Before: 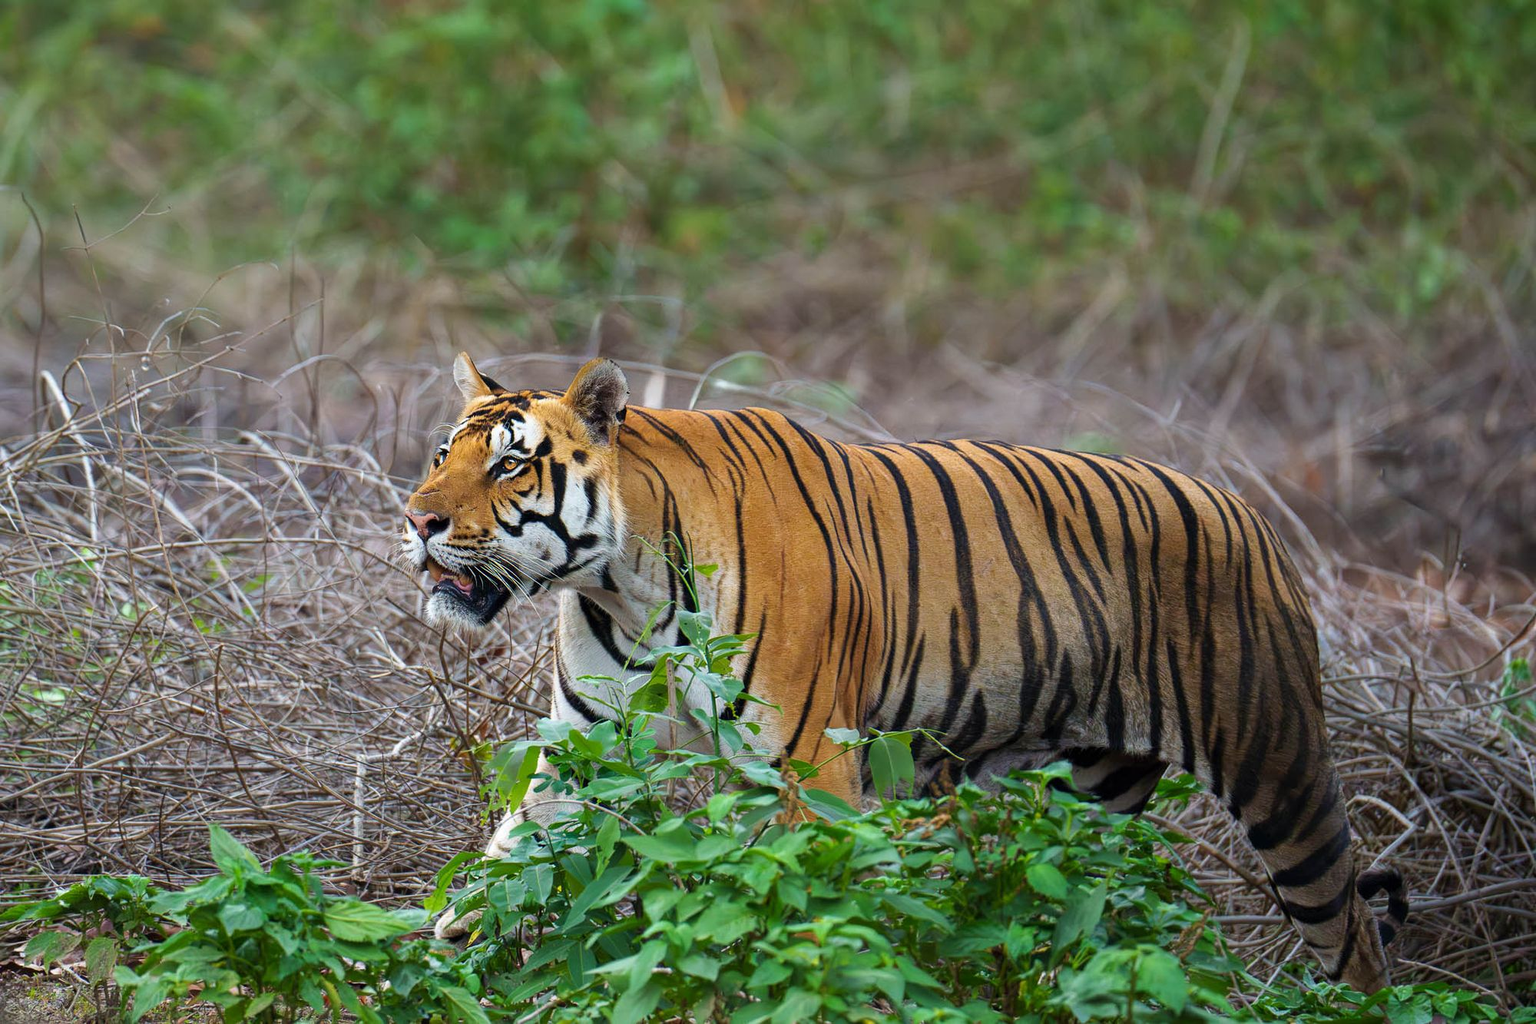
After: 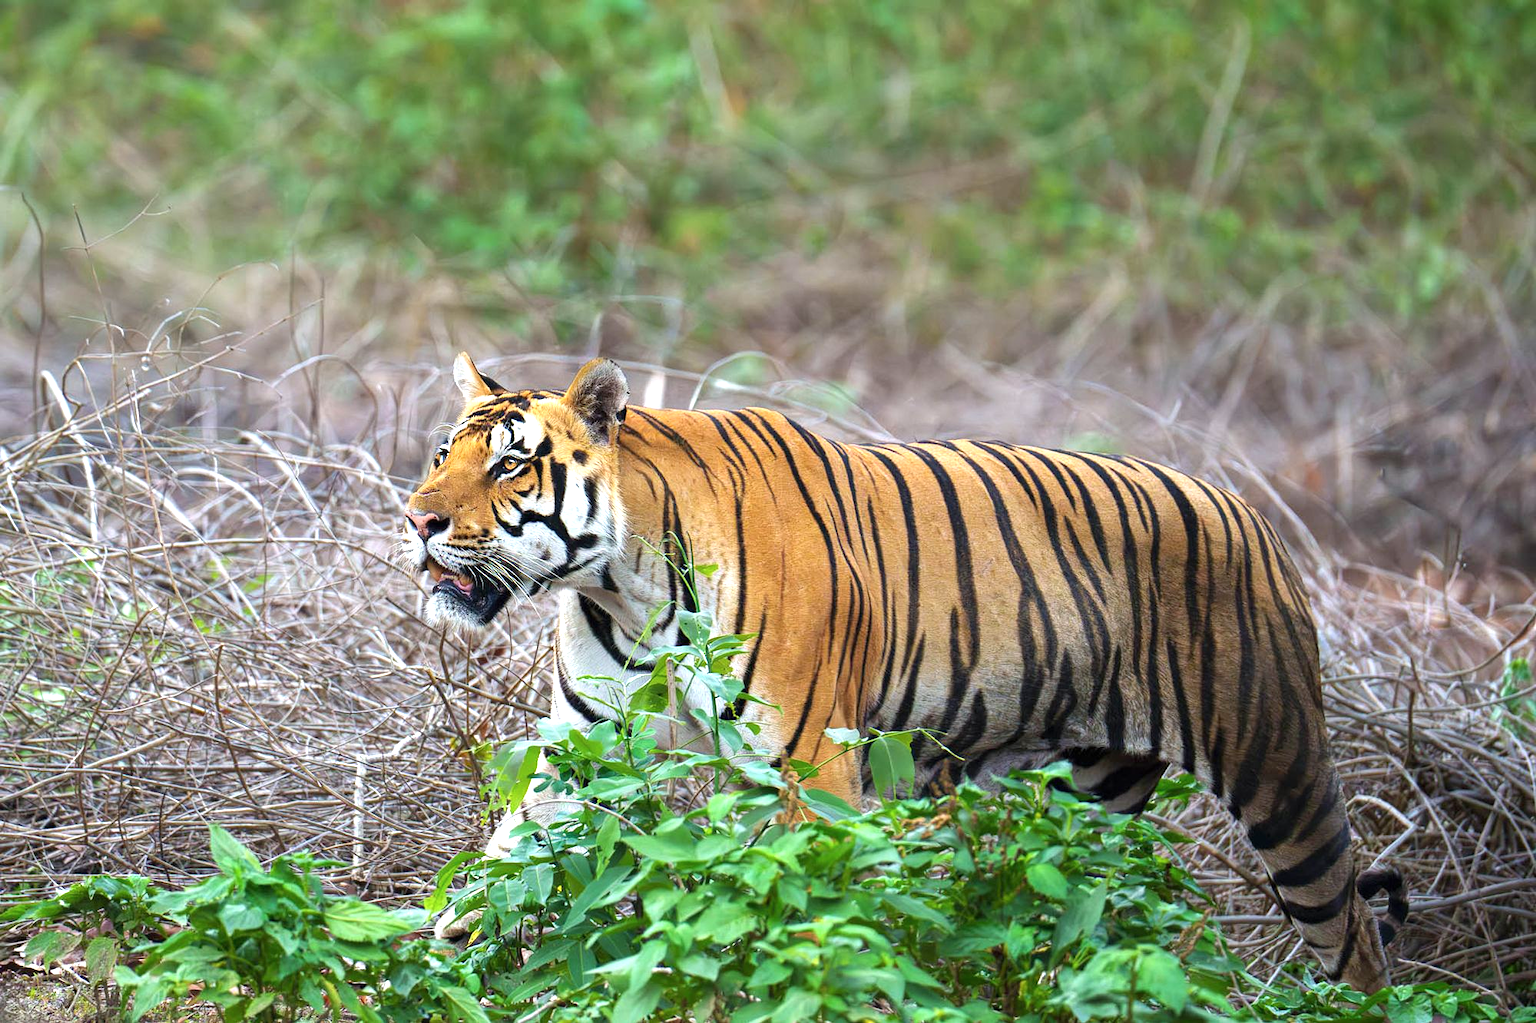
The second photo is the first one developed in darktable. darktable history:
exposure: black level correction 0, exposure 0.7 EV, compensate exposure bias true, compensate highlight preservation false
white balance: red 0.988, blue 1.017
shadows and highlights: shadows -12.5, white point adjustment 4, highlights 28.33
